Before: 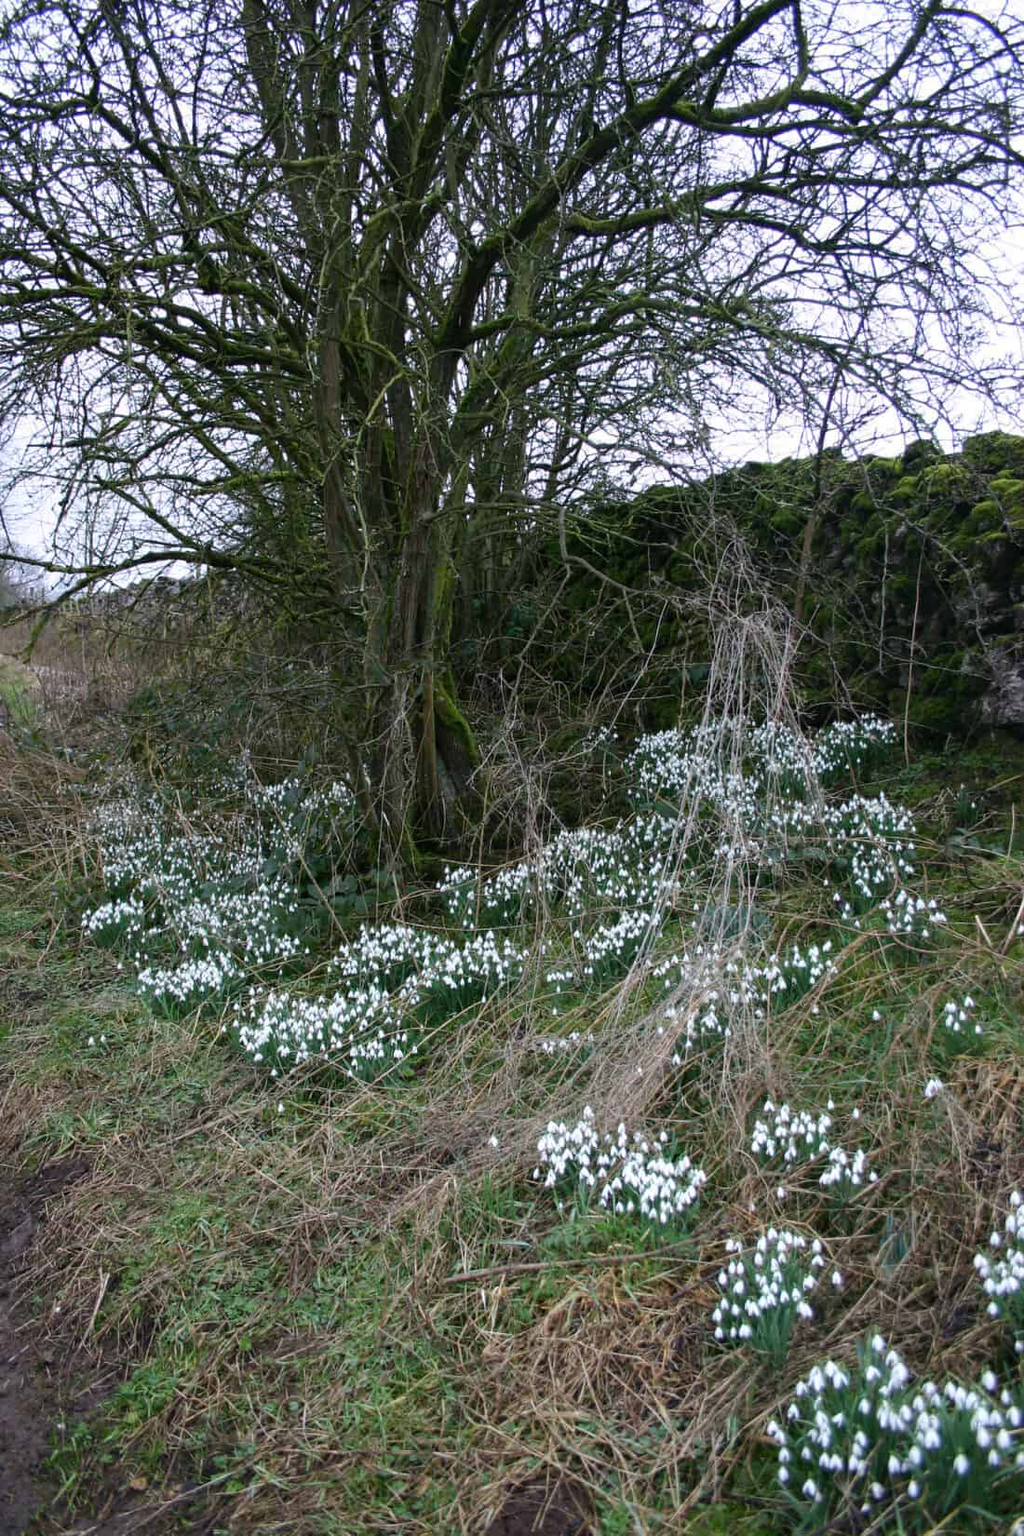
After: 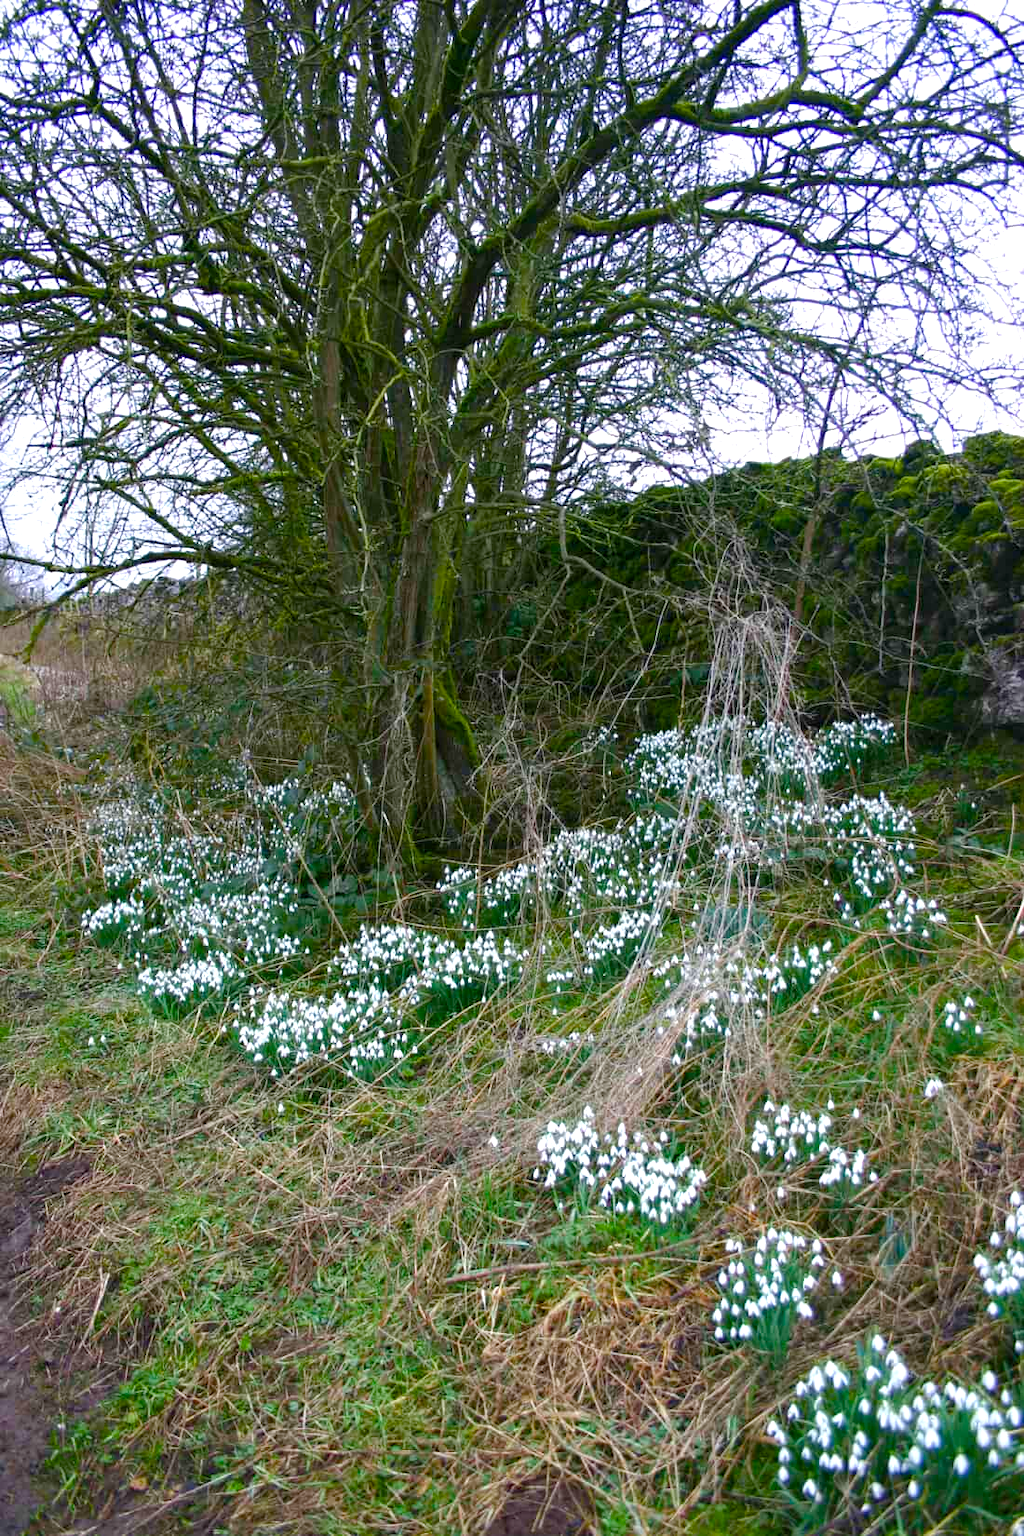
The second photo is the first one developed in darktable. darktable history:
color balance rgb: linear chroma grading › global chroma 8.748%, perceptual saturation grading › global saturation 0.771%, perceptual saturation grading › mid-tones 6.378%, perceptual saturation grading › shadows 71.849%, perceptual brilliance grading › global brilliance 17.971%, contrast -9.667%
